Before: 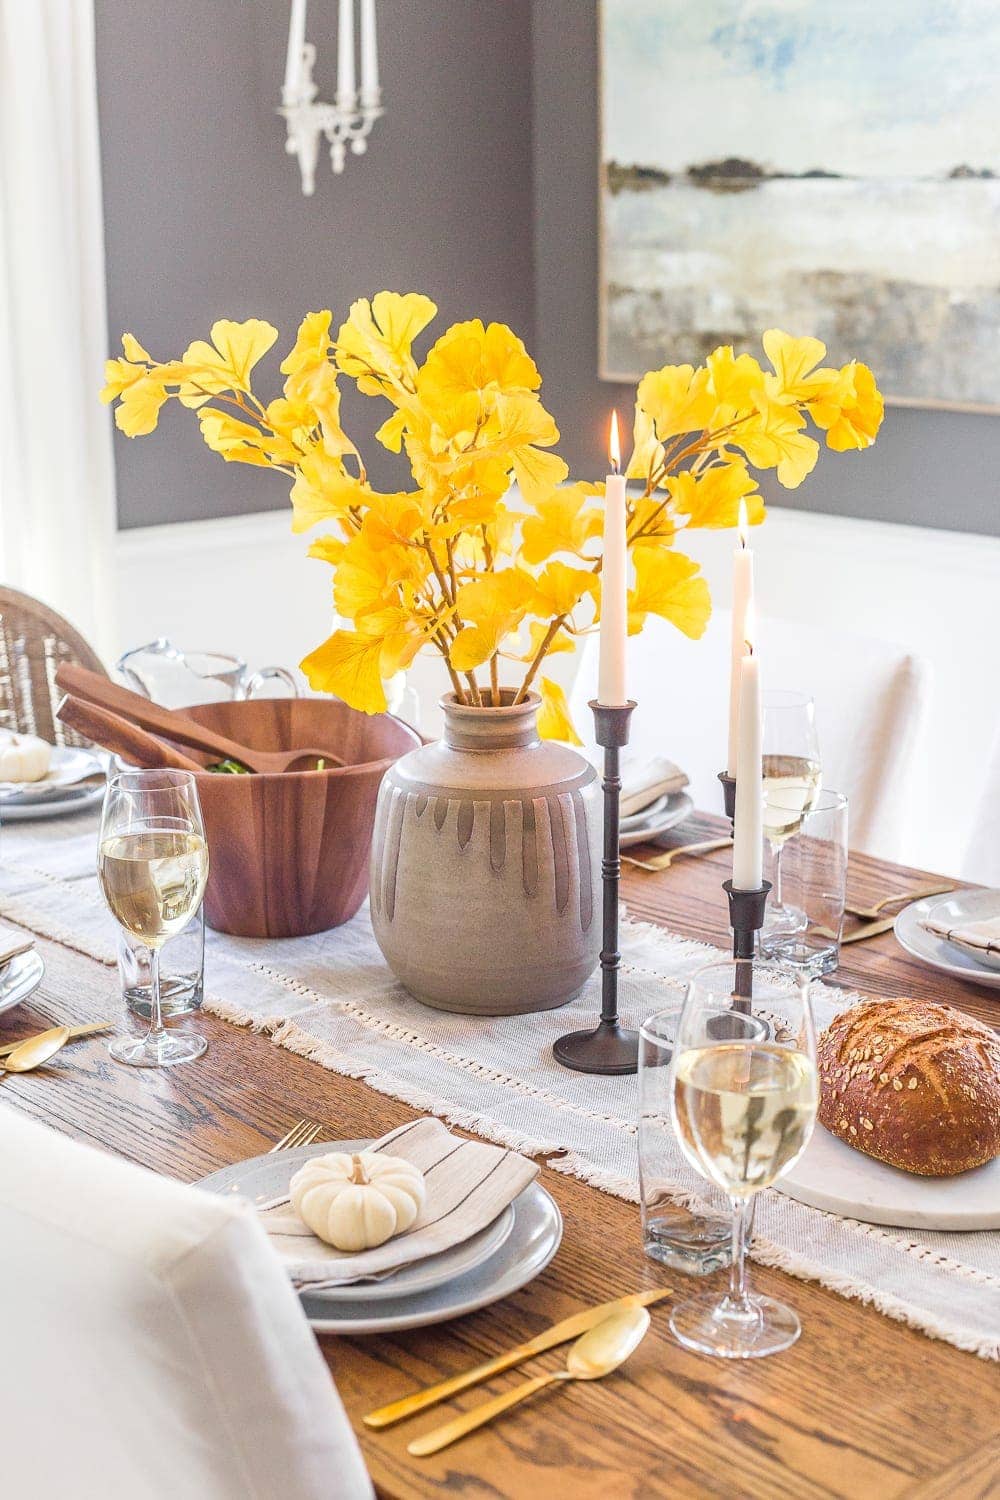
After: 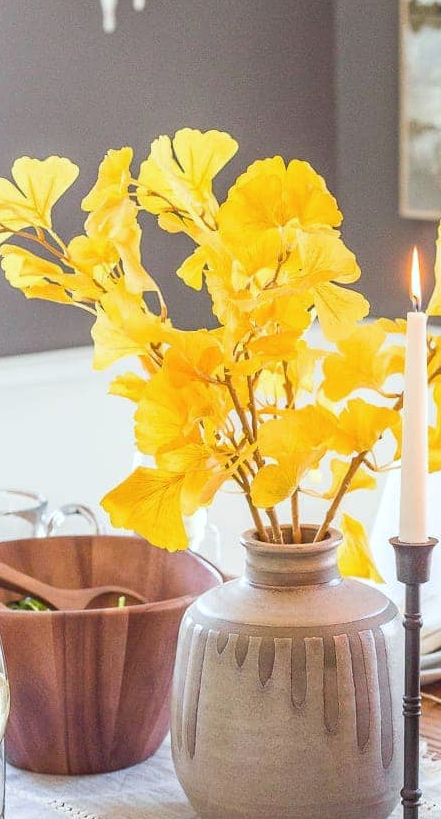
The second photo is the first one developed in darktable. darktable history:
crop: left 19.978%, top 10.879%, right 35.86%, bottom 34.503%
color correction: highlights a* -2.78, highlights b* -2.34, shadows a* 2.23, shadows b* 2.95
